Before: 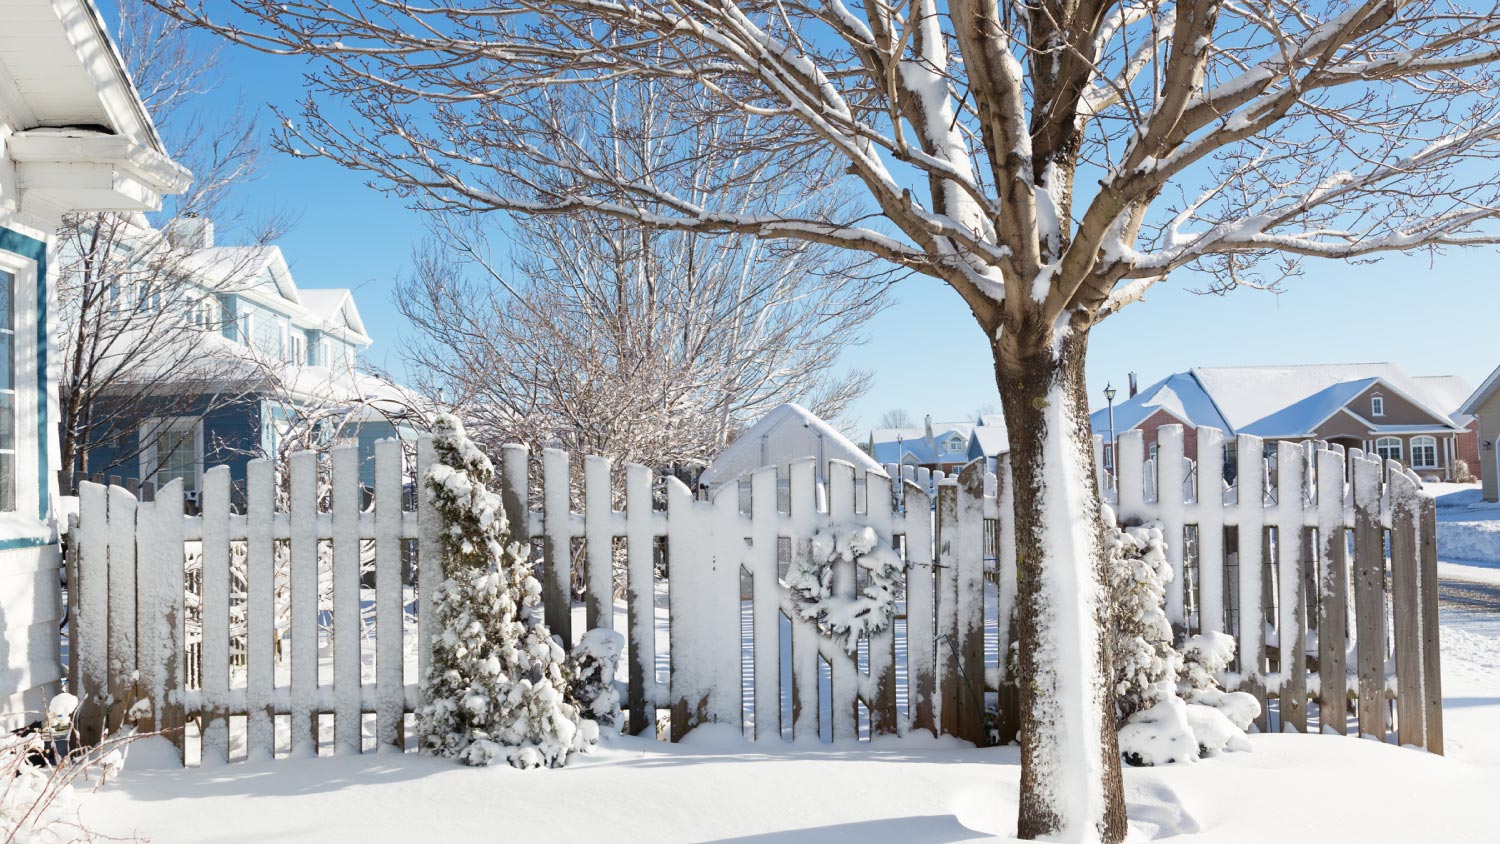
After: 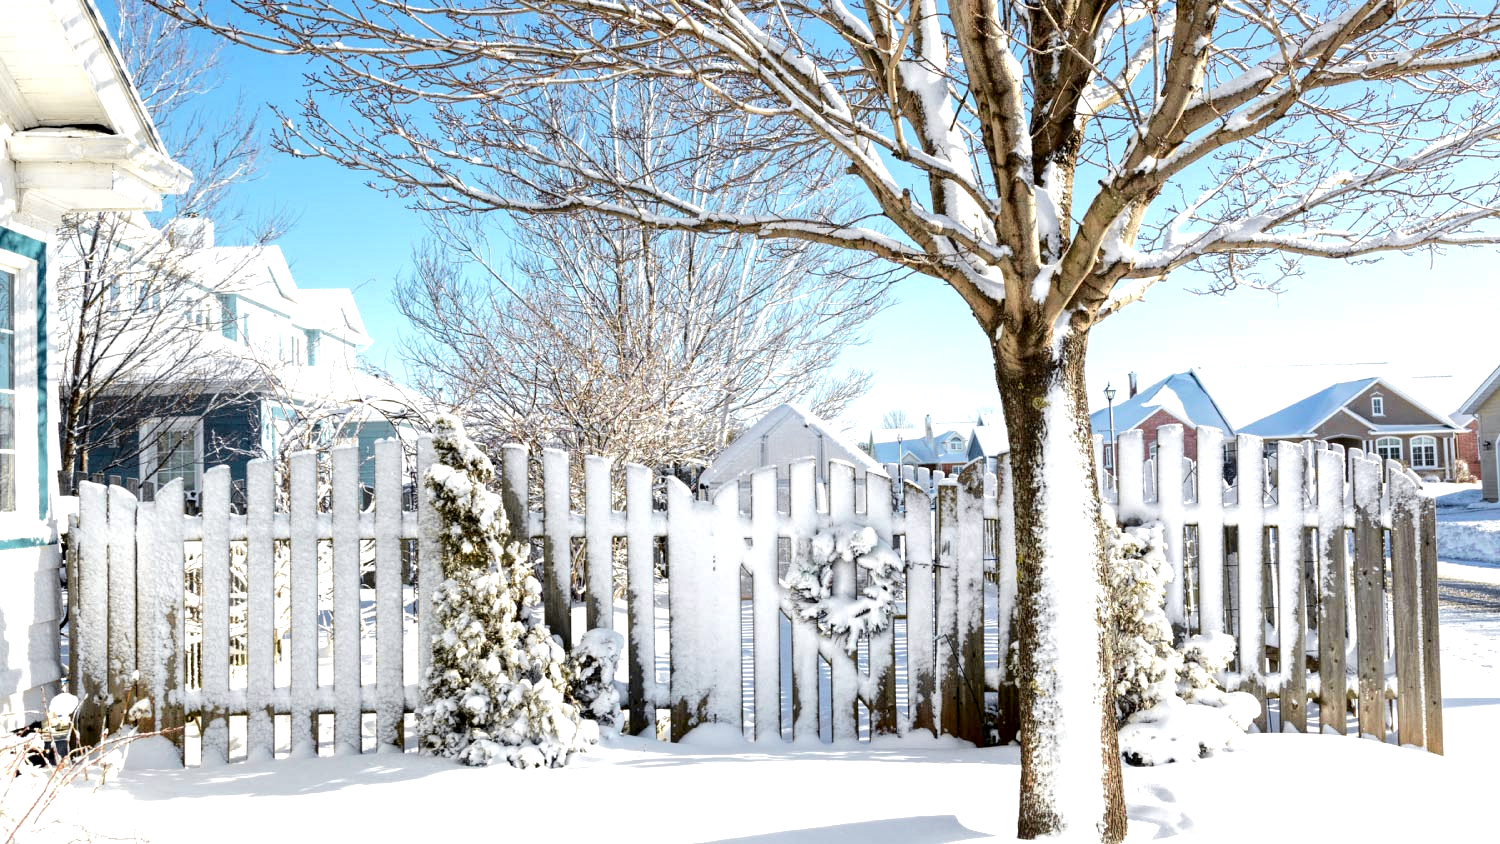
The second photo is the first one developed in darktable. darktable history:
exposure: black level correction 0, exposure 0.5 EV, compensate highlight preservation false
white balance: emerald 1
local contrast: highlights 100%, shadows 100%, detail 200%, midtone range 0.2
color balance rgb: linear chroma grading › global chroma 15%, perceptual saturation grading › global saturation 30%
tone curve: curves: ch0 [(0.003, 0) (0.066, 0.031) (0.16, 0.089) (0.269, 0.218) (0.395, 0.408) (0.517, 0.56) (0.684, 0.734) (0.791, 0.814) (1, 1)]; ch1 [(0, 0) (0.164, 0.115) (0.337, 0.332) (0.39, 0.398) (0.464, 0.461) (0.501, 0.5) (0.507, 0.5) (0.534, 0.532) (0.577, 0.59) (0.652, 0.681) (0.733, 0.764) (0.819, 0.823) (1, 1)]; ch2 [(0, 0) (0.337, 0.382) (0.464, 0.476) (0.501, 0.5) (0.527, 0.54) (0.551, 0.565) (0.628, 0.632) (0.689, 0.686) (1, 1)], color space Lab, independent channels, preserve colors none
contrast brightness saturation: saturation -0.17
